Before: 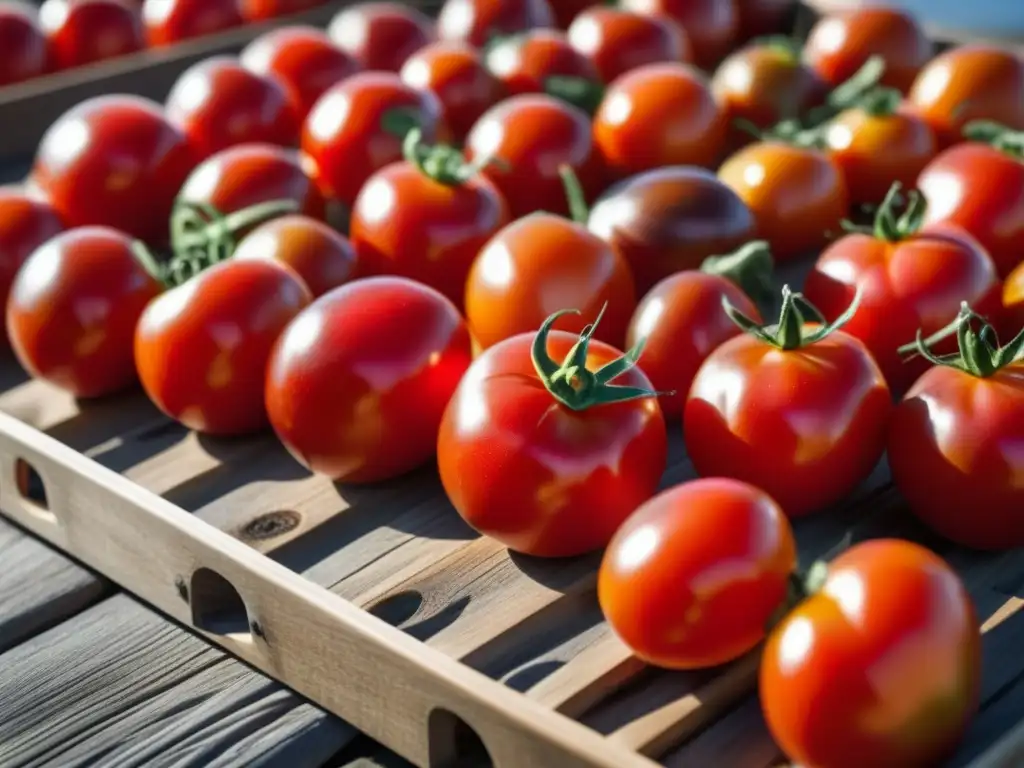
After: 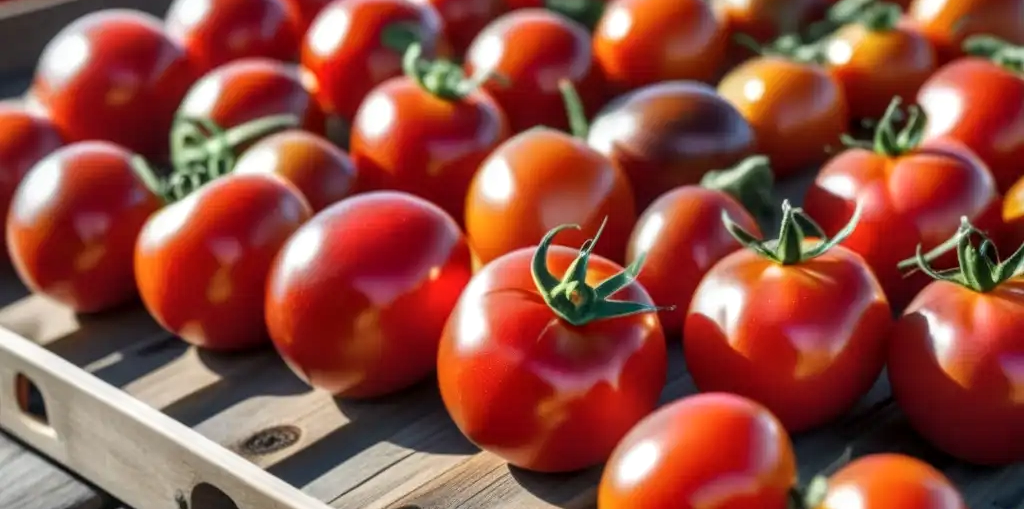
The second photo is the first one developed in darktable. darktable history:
local contrast: on, module defaults
shadows and highlights: shadows 52.59, soften with gaussian
crop: top 11.146%, bottom 22.547%
